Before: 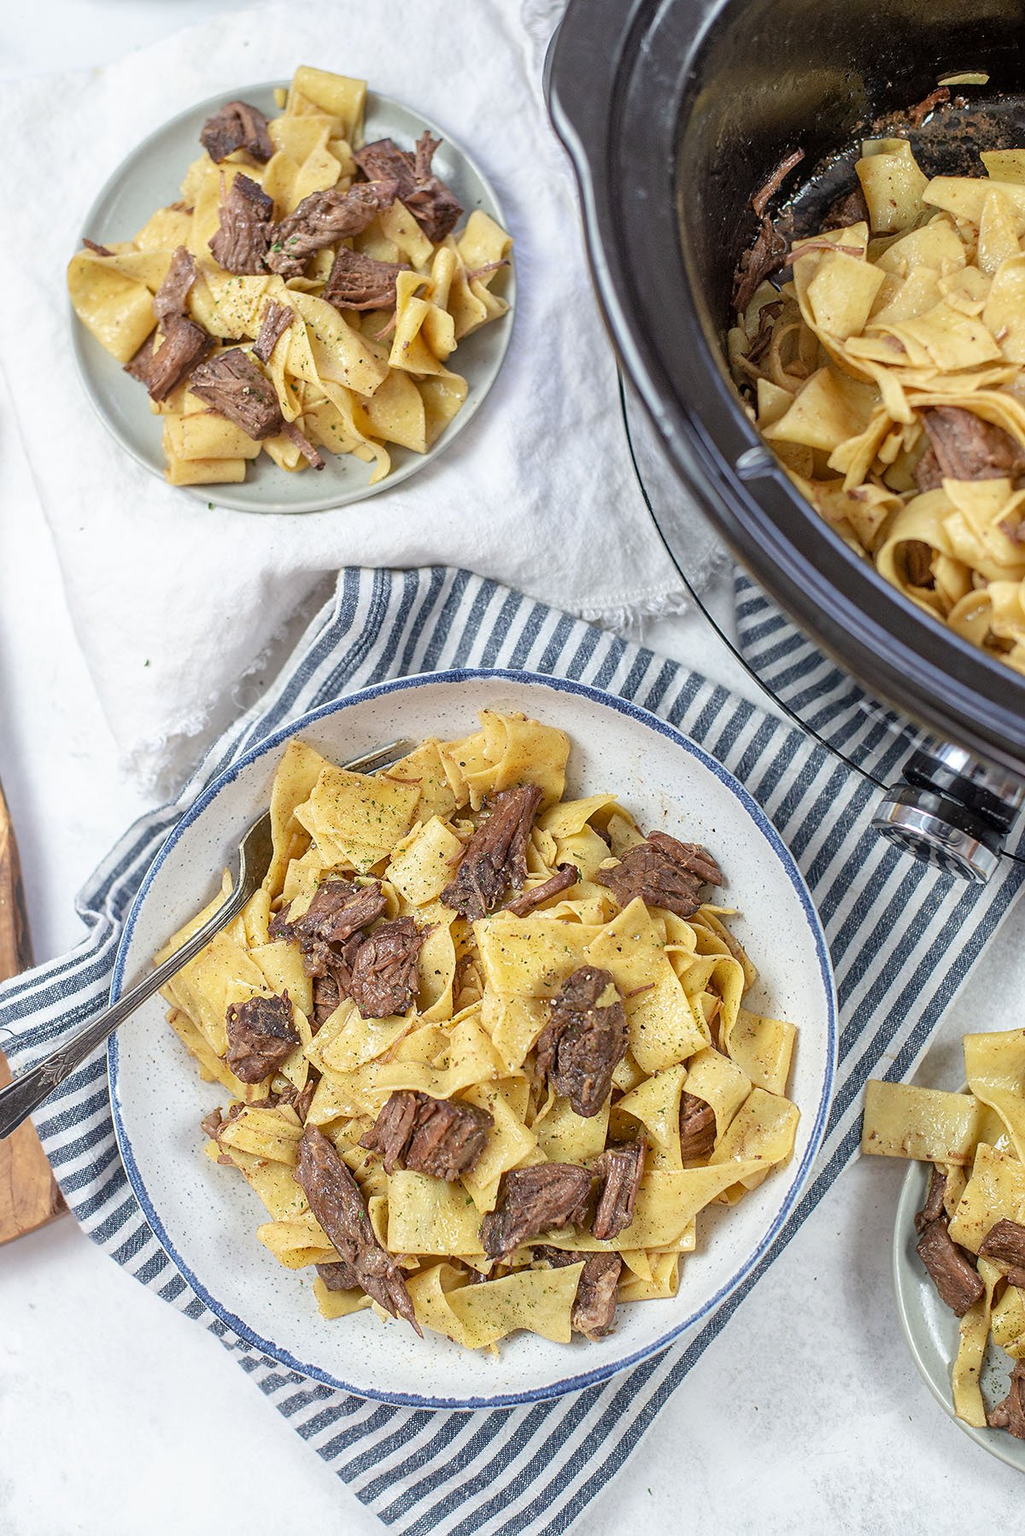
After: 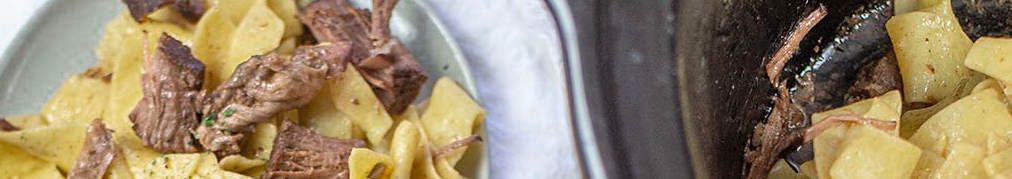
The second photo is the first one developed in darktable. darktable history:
contrast brightness saturation: contrast 0.03, brightness 0.06, saturation 0.13
crop and rotate: left 9.644%, top 9.491%, right 6.021%, bottom 80.509%
color zones: curves: ch0 [(0, 0.558) (0.143, 0.548) (0.286, 0.447) (0.429, 0.259) (0.571, 0.5) (0.714, 0.5) (0.857, 0.593) (1, 0.558)]; ch1 [(0, 0.543) (0.01, 0.544) (0.12, 0.492) (0.248, 0.458) (0.5, 0.534) (0.748, 0.5) (0.99, 0.469) (1, 0.543)]; ch2 [(0, 0.507) (0.143, 0.522) (0.286, 0.505) (0.429, 0.5) (0.571, 0.5) (0.714, 0.5) (0.857, 0.5) (1, 0.507)]
shadows and highlights: shadows 52.42, soften with gaussian
